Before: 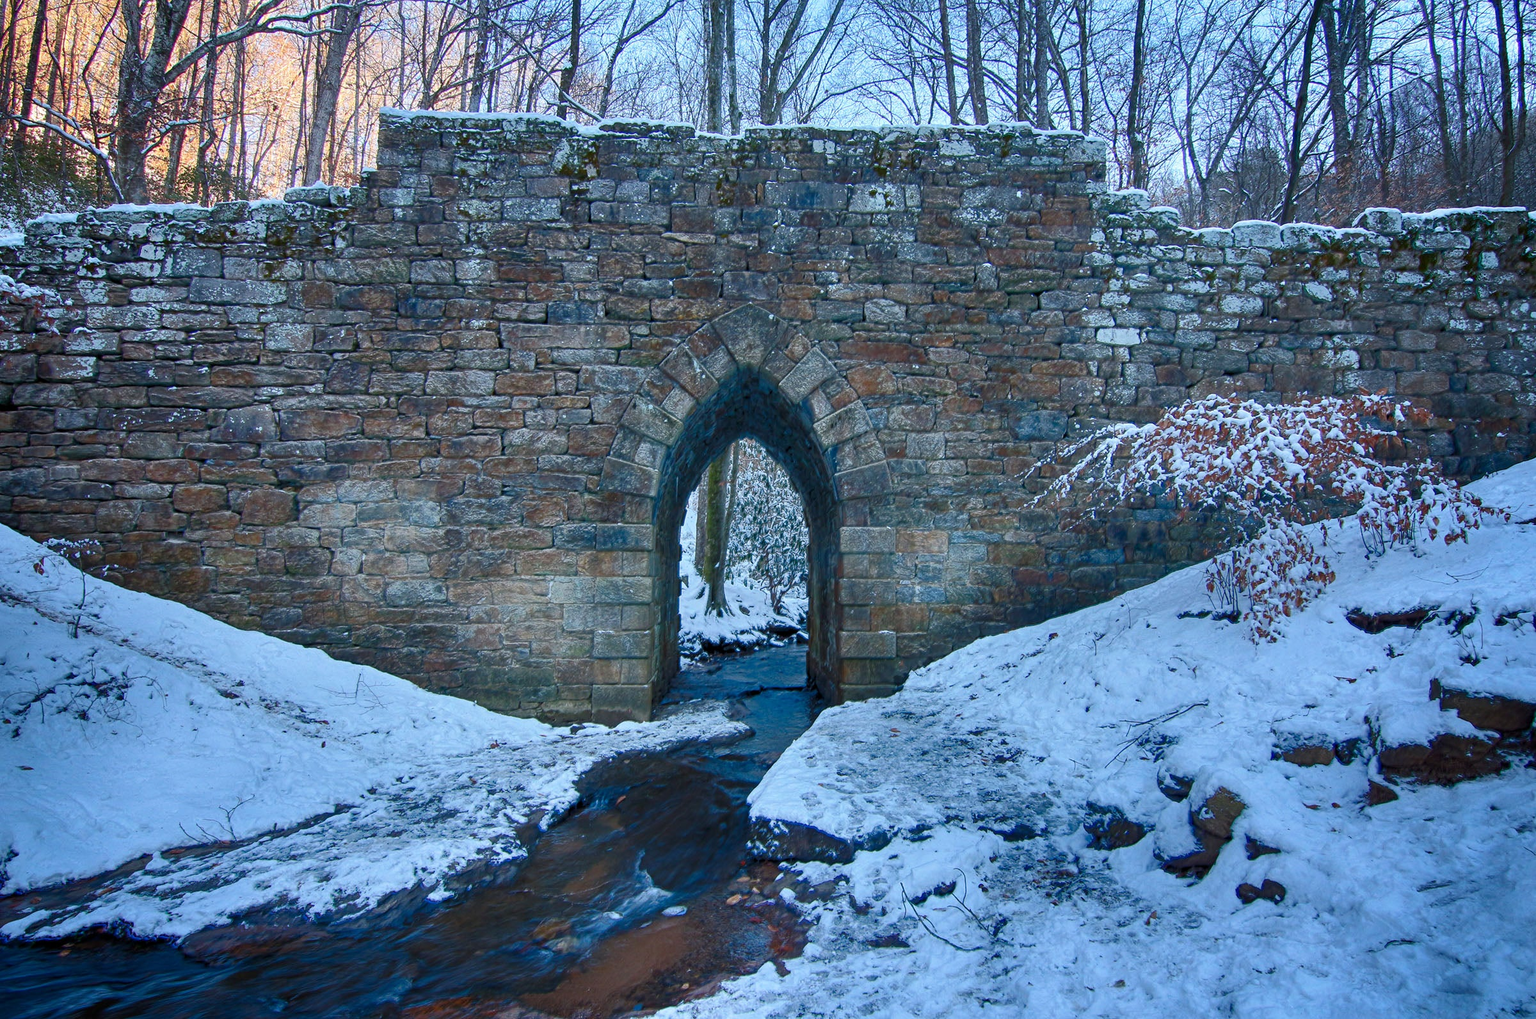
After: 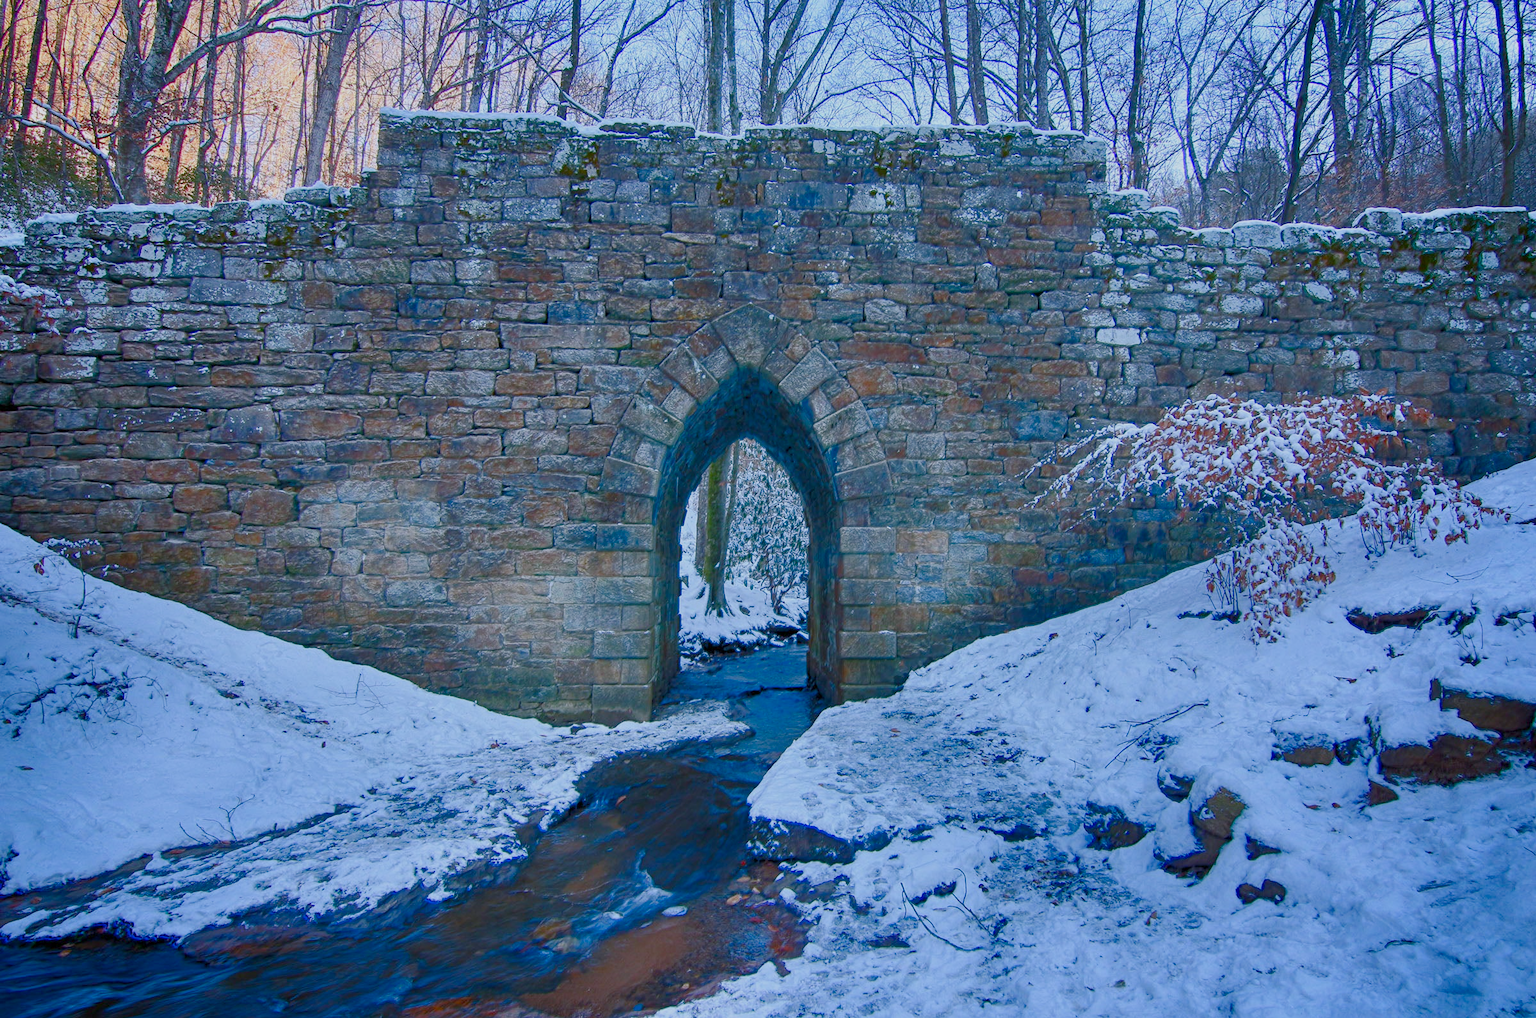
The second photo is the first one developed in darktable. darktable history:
color balance rgb: shadows lift › chroma 1%, shadows lift › hue 113°, highlights gain › chroma 0.2%, highlights gain › hue 333°, perceptual saturation grading › global saturation 20%, perceptual saturation grading › highlights -50%, perceptual saturation grading › shadows 25%, contrast -20%
white balance: red 0.984, blue 1.059
